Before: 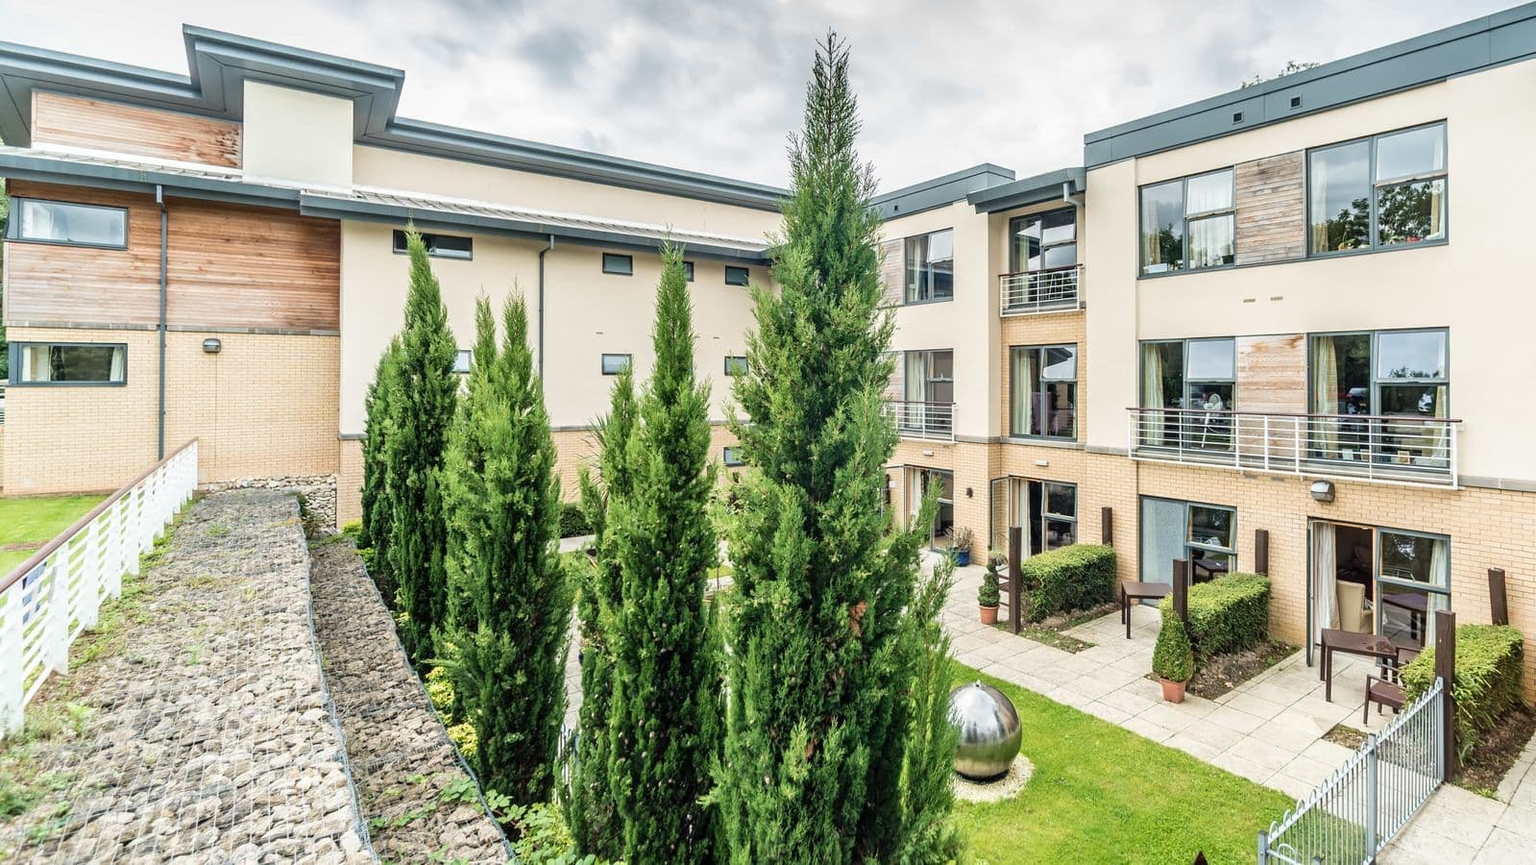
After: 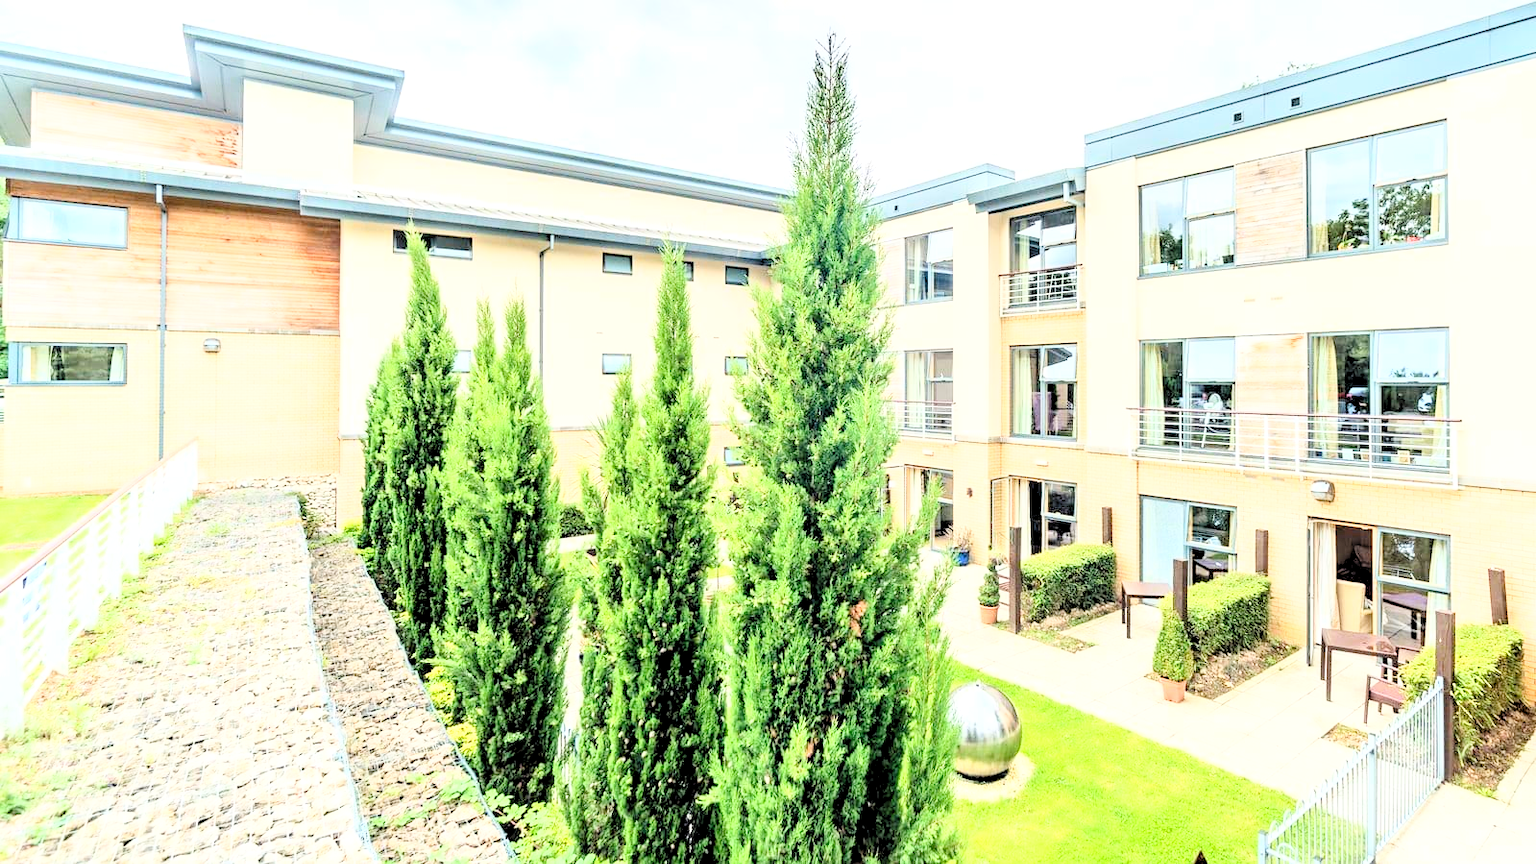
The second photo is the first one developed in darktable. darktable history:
base curve: curves: ch0 [(0, 0) (0.018, 0.026) (0.143, 0.37) (0.33, 0.731) (0.458, 0.853) (0.735, 0.965) (0.905, 0.986) (1, 1)]
exposure: black level correction 0.001, exposure 0.14 EV, compensate highlight preservation false
levels: levels [0.093, 0.434, 0.988]
